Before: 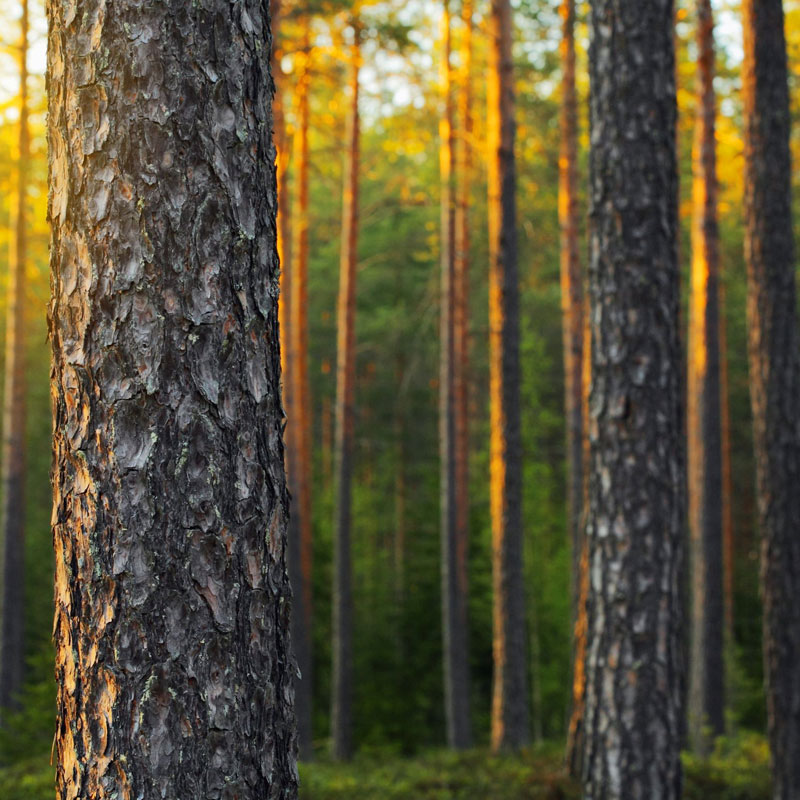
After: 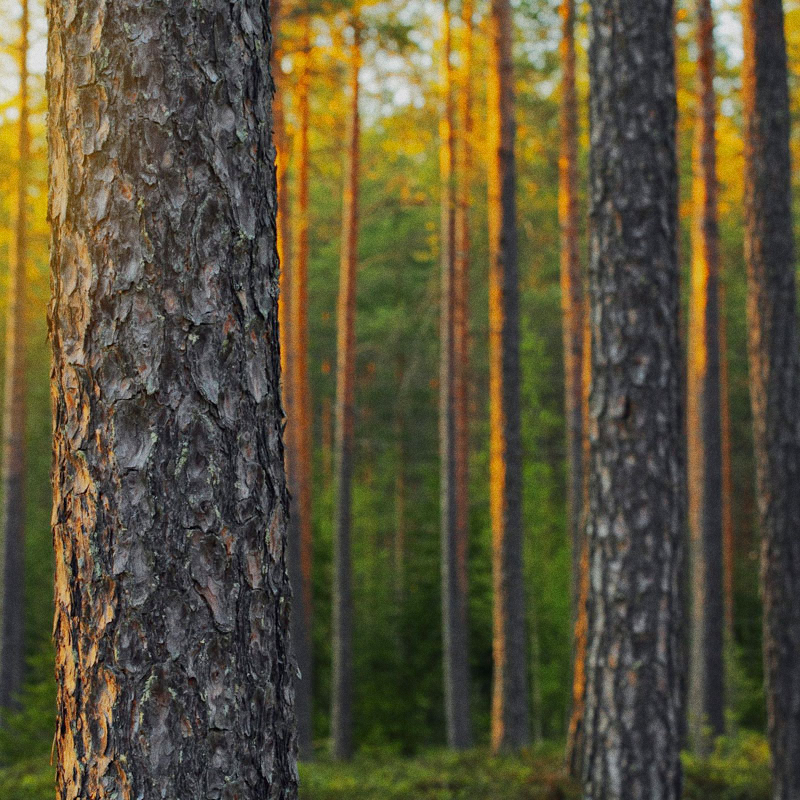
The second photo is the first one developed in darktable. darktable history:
tone equalizer: -8 EV 0.25 EV, -7 EV 0.417 EV, -6 EV 0.417 EV, -5 EV 0.25 EV, -3 EV -0.25 EV, -2 EV -0.417 EV, -1 EV -0.417 EV, +0 EV -0.25 EV, edges refinement/feathering 500, mask exposure compensation -1.57 EV, preserve details guided filter
grain: on, module defaults
